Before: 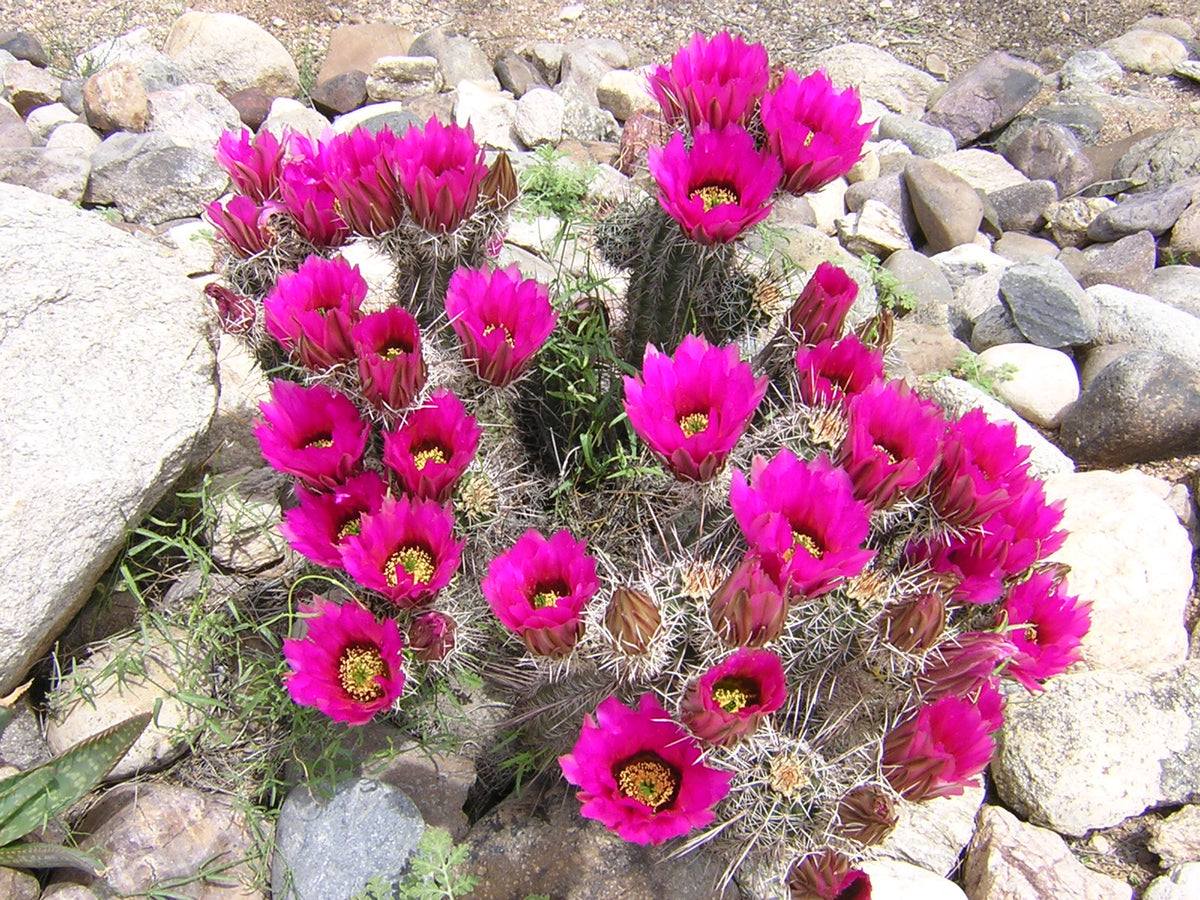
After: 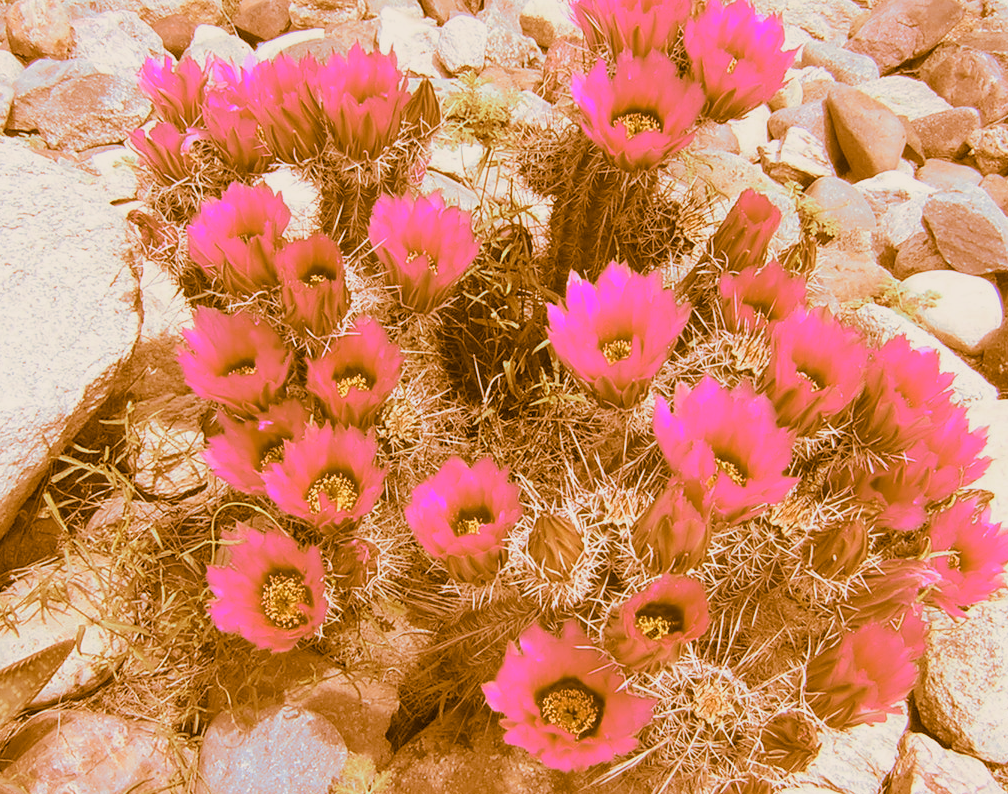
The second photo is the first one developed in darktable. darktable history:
exposure: exposure 0.566 EV, compensate highlight preservation false
crop: left 6.446%, top 8.188%, right 9.538%, bottom 3.548%
color balance rgb: contrast -30%
split-toning: shadows › hue 26°, shadows › saturation 0.92, highlights › hue 40°, highlights › saturation 0.92, balance -63, compress 0%
